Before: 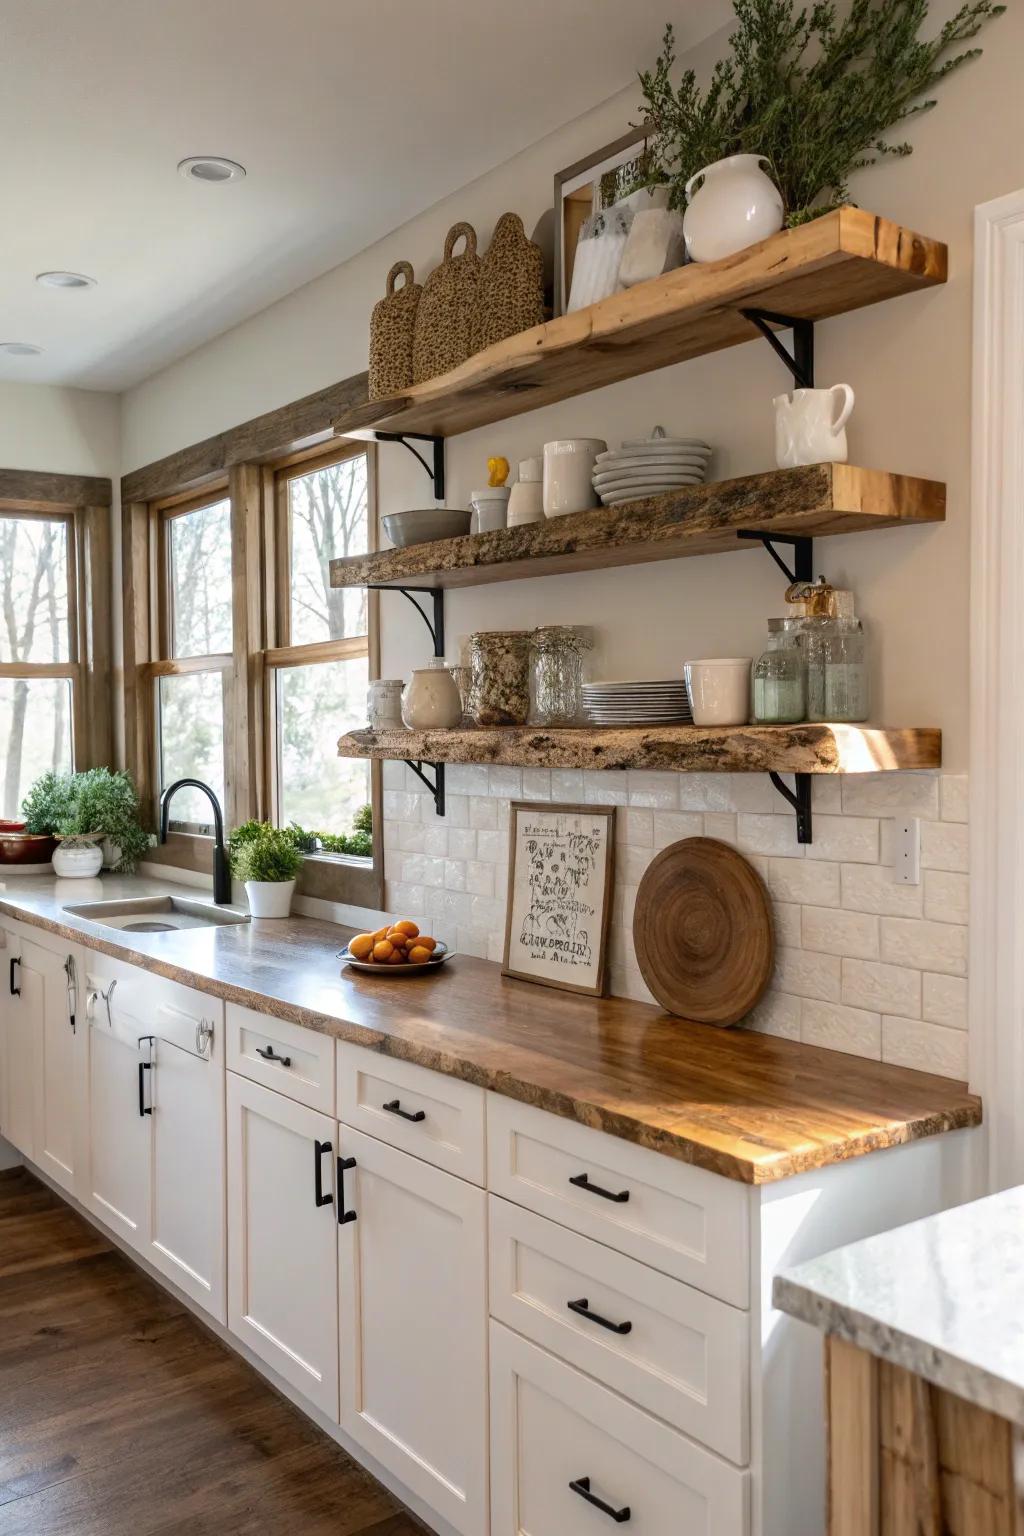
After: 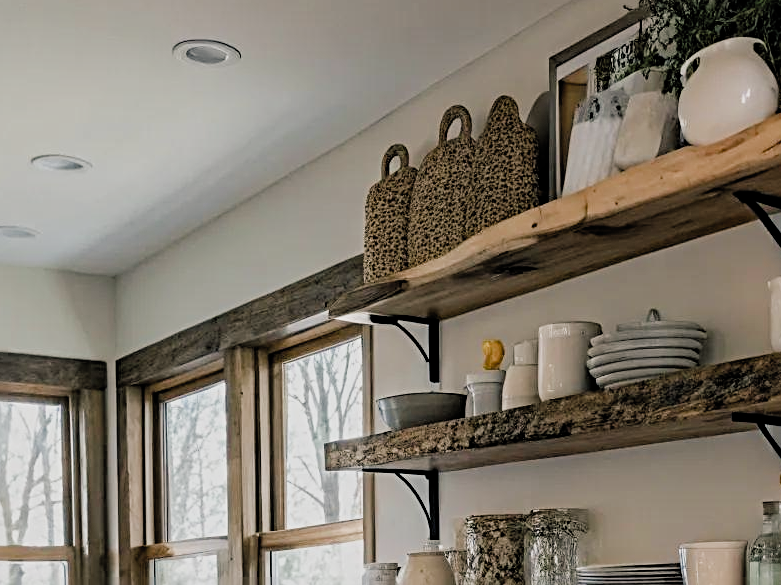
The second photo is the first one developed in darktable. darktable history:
tone equalizer: edges refinement/feathering 500, mask exposure compensation -1.57 EV, preserve details no
crop: left 0.517%, top 7.645%, right 23.172%, bottom 54.262%
haze removal: compatibility mode true, adaptive false
filmic rgb: black relative exposure -5.08 EV, white relative exposure 4 EV, hardness 2.9, contrast 1.096, color science v4 (2020)
sharpen: radius 3.075
color zones: curves: ch1 [(0, 0.525) (0.143, 0.556) (0.286, 0.52) (0.429, 0.5) (0.571, 0.5) (0.714, 0.5) (0.857, 0.503) (1, 0.525)]
color balance rgb: shadows lift › chroma 7.388%, shadows lift › hue 244.25°, perceptual saturation grading › global saturation -9.823%, perceptual saturation grading › highlights -27.475%, perceptual saturation grading › shadows 20.722%, global vibrance 7.961%
